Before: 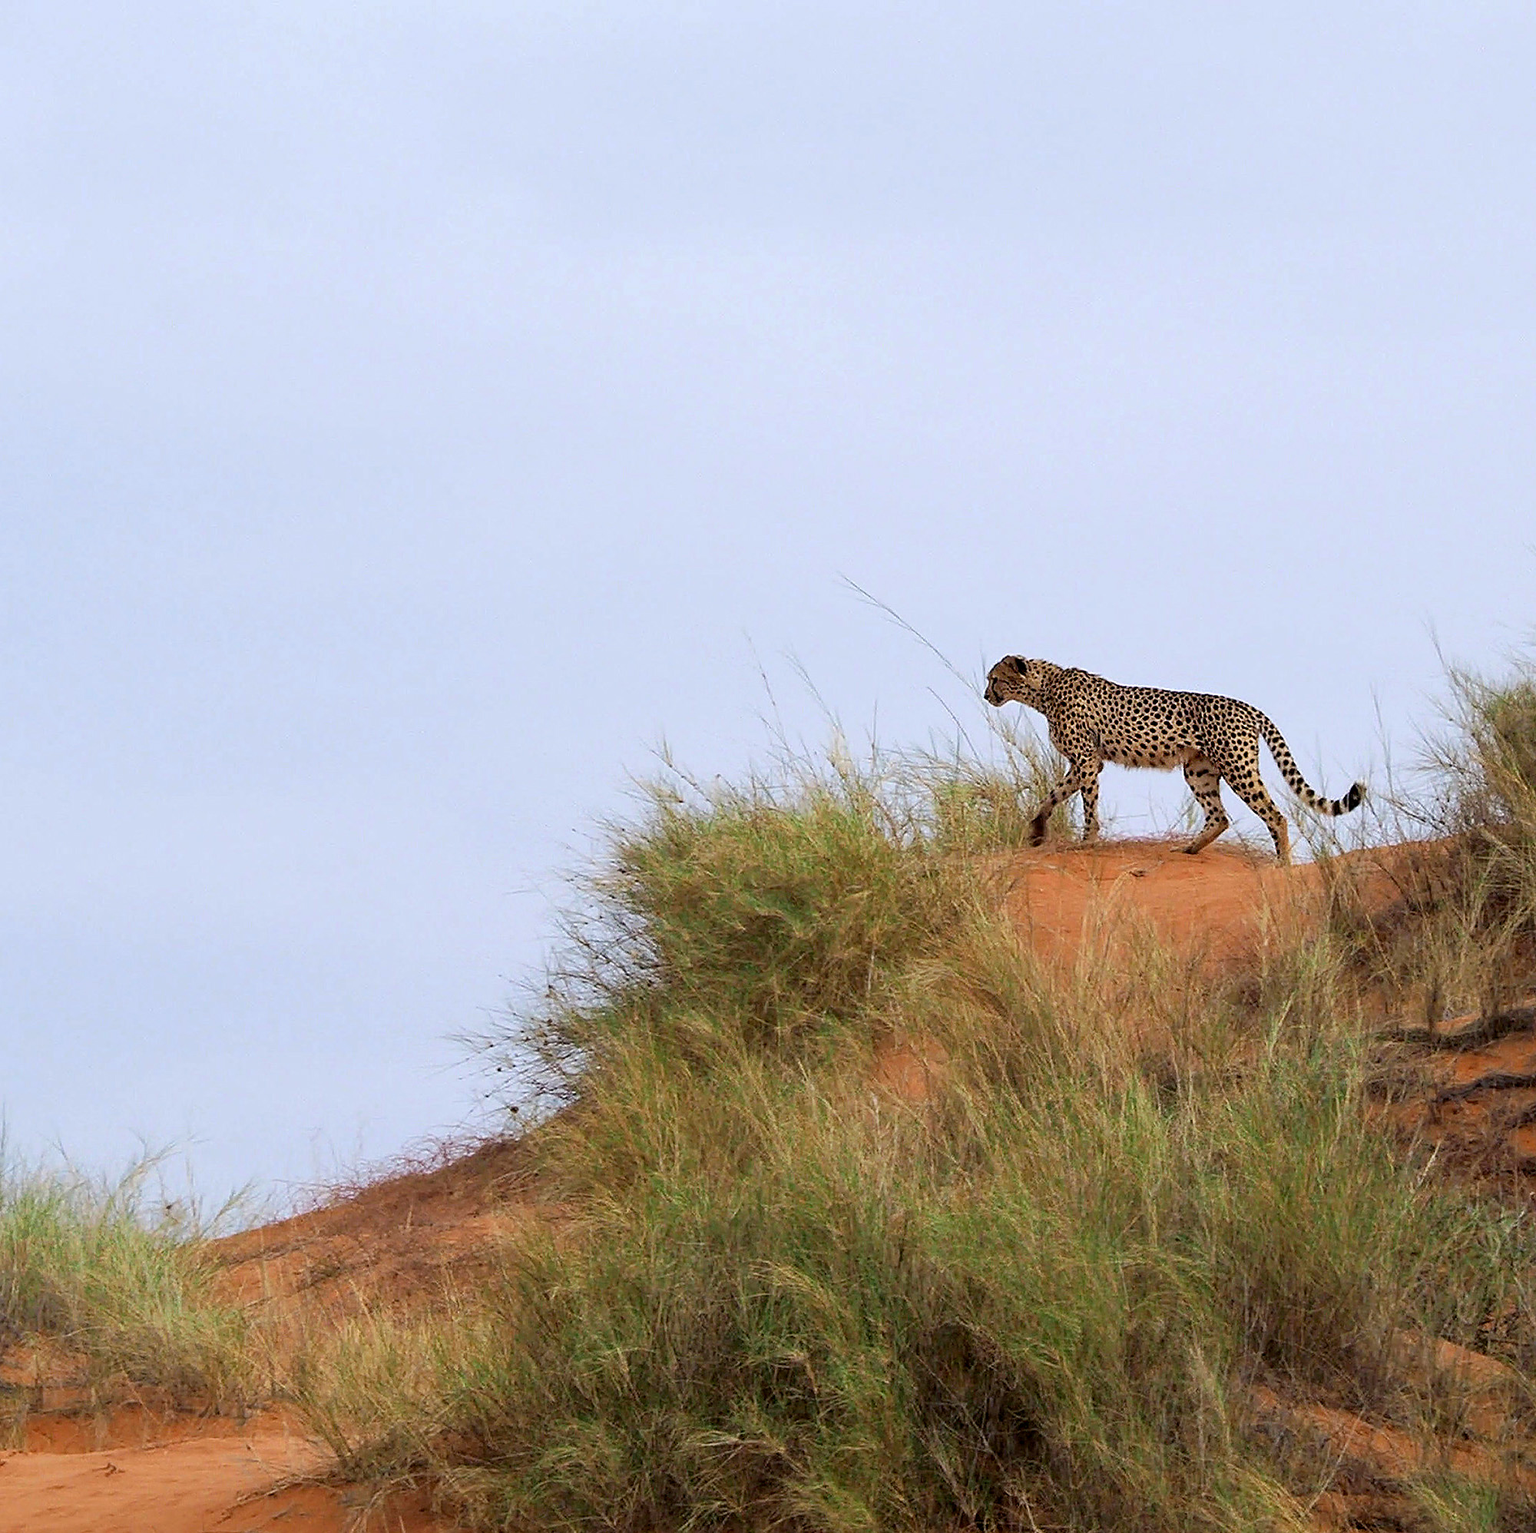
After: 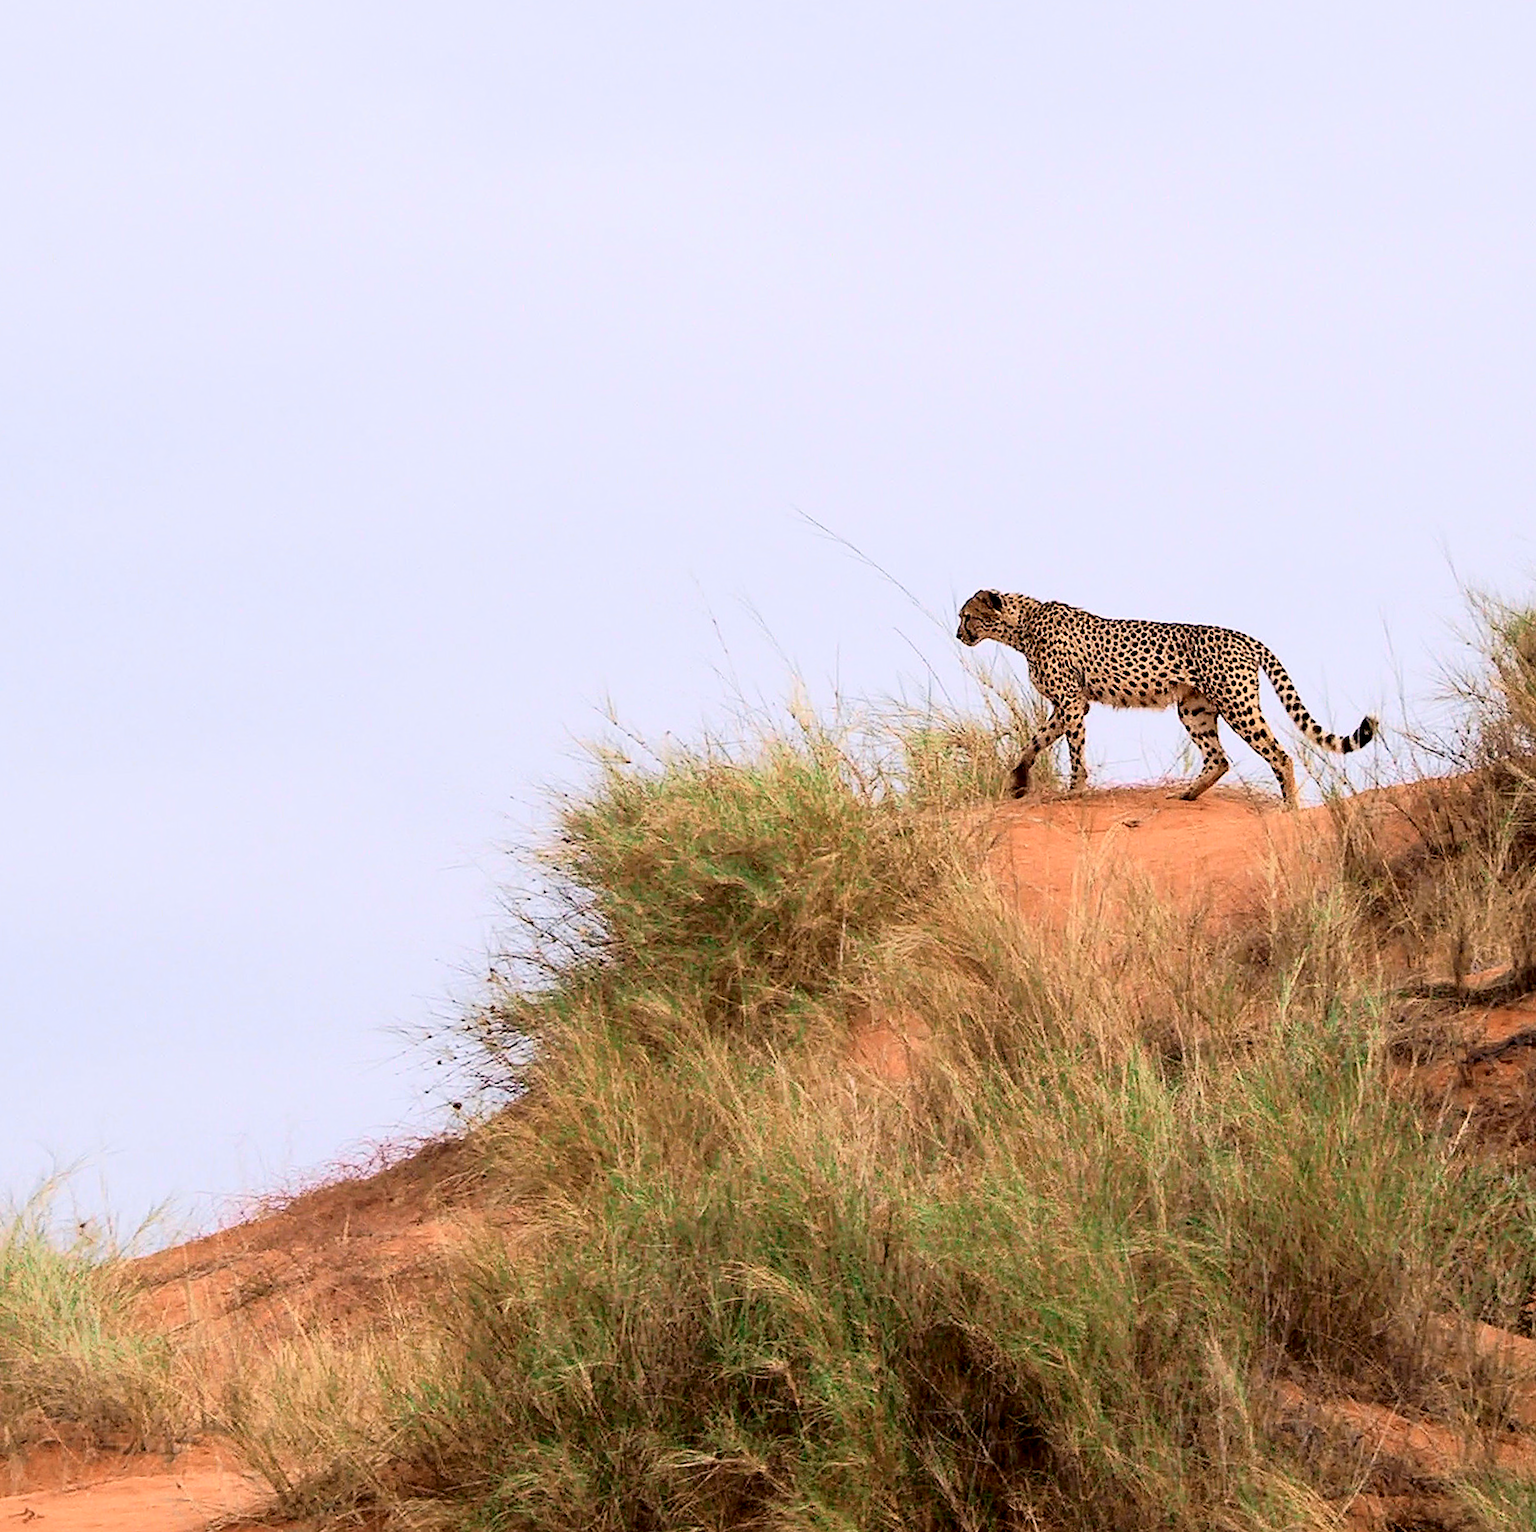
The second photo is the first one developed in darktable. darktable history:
tone curve: curves: ch0 [(0, 0) (0.091, 0.075) (0.389, 0.441) (0.696, 0.808) (0.844, 0.908) (0.909, 0.942) (1, 0.973)]; ch1 [(0, 0) (0.437, 0.404) (0.48, 0.486) (0.5, 0.5) (0.529, 0.556) (0.58, 0.606) (0.616, 0.654) (1, 1)]; ch2 [(0, 0) (0.442, 0.415) (0.5, 0.5) (0.535, 0.567) (0.585, 0.632) (1, 1)], color space Lab, independent channels, preserve colors none
crop and rotate: angle 1.96°, left 5.673%, top 5.673%
color correction: highlights a* 5.59, highlights b* 5.24, saturation 0.68
